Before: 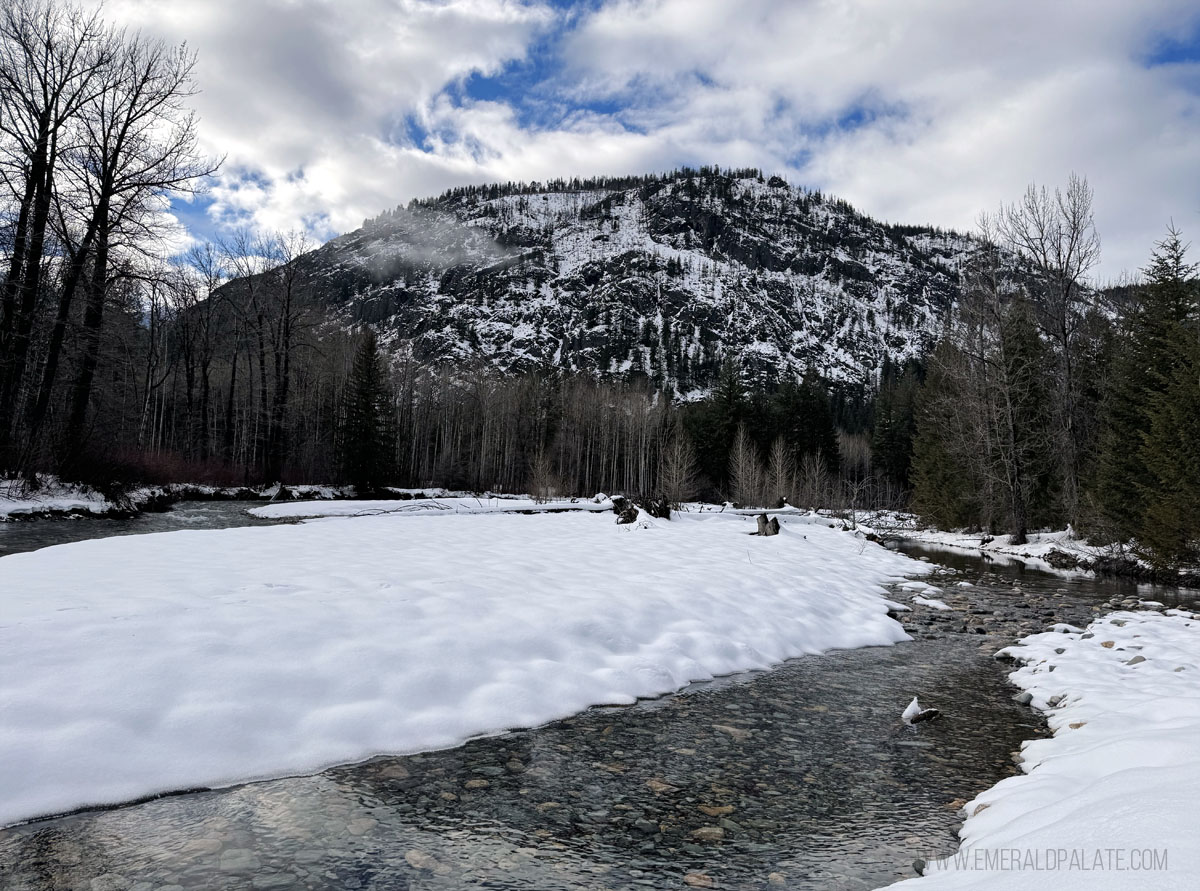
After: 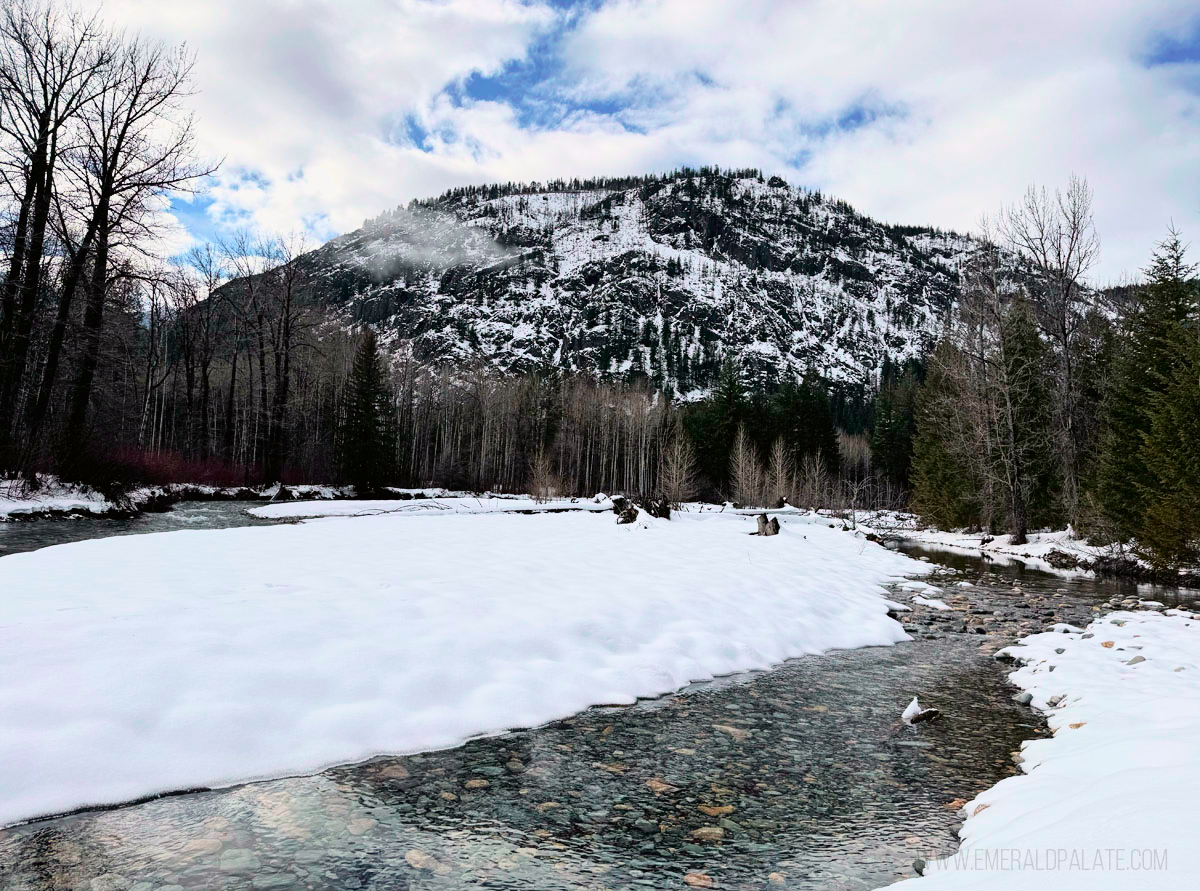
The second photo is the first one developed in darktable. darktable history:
tone curve: curves: ch0 [(0, 0.005) (0.103, 0.097) (0.18, 0.22) (0.378, 0.482) (0.504, 0.631) (0.663, 0.801) (0.834, 0.914) (1, 0.971)]; ch1 [(0, 0) (0.172, 0.123) (0.324, 0.253) (0.396, 0.388) (0.478, 0.461) (0.499, 0.498) (0.545, 0.587) (0.604, 0.692) (0.704, 0.818) (1, 1)]; ch2 [(0, 0) (0.411, 0.424) (0.496, 0.5) (0.521, 0.537) (0.555, 0.585) (0.628, 0.703) (1, 1)], color space Lab, independent channels, preserve colors none
